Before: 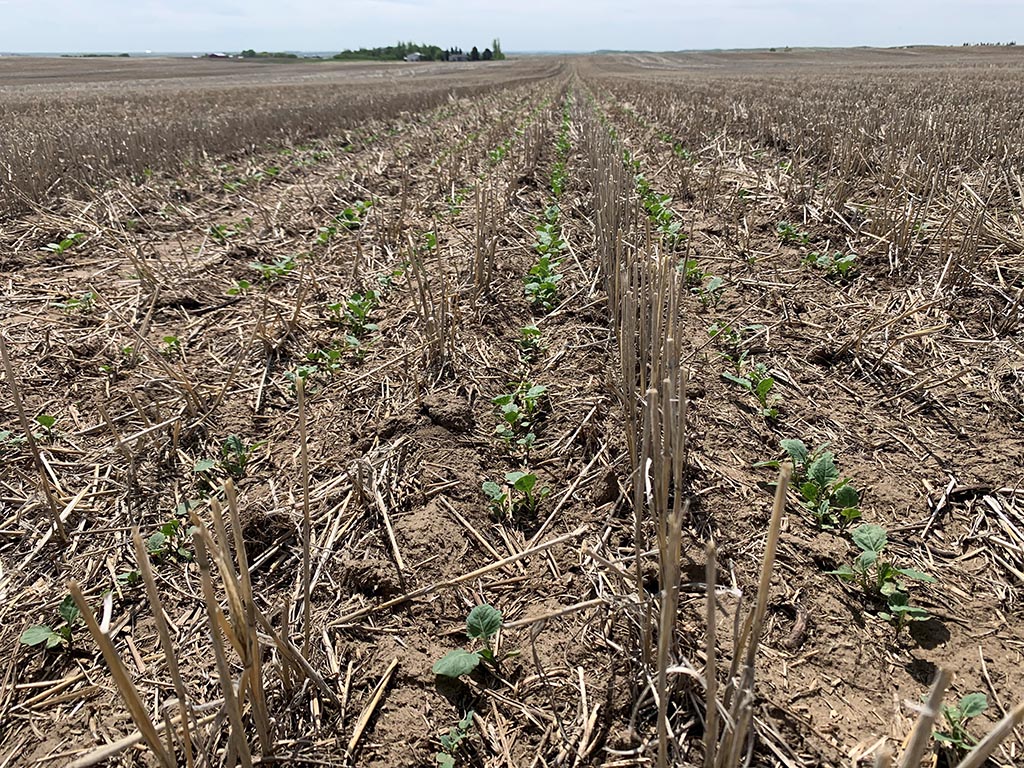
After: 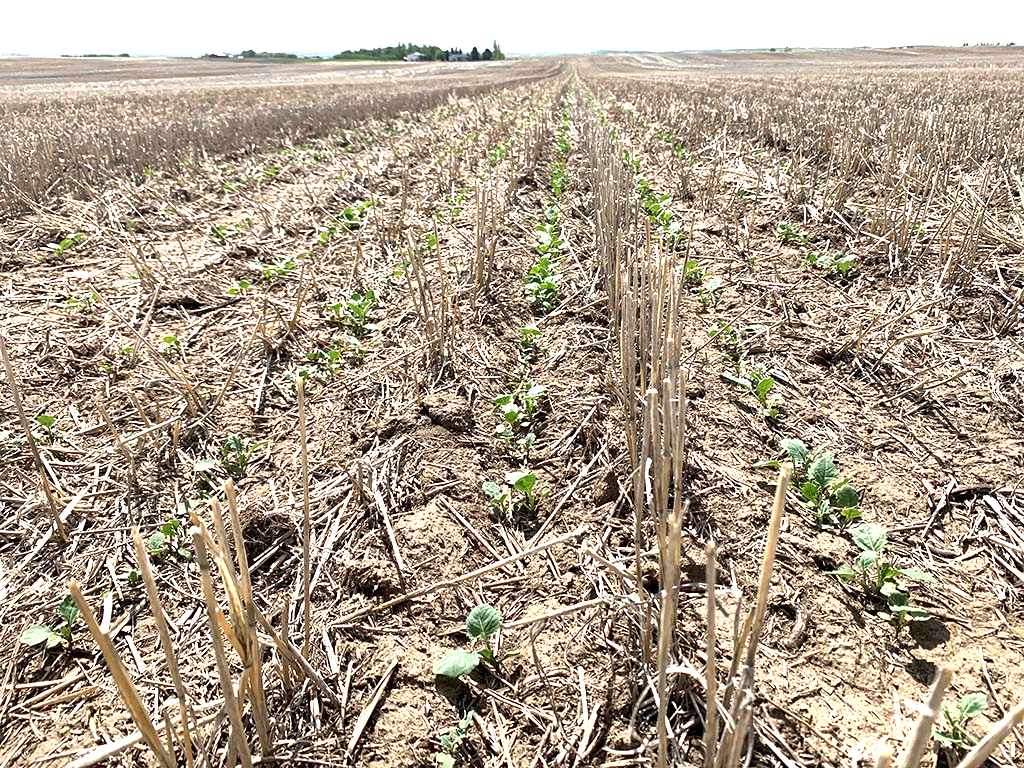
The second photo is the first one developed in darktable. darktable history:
exposure: black level correction 0, exposure 1.295 EV, compensate highlight preservation false
local contrast: mode bilateral grid, contrast 20, coarseness 49, detail 150%, midtone range 0.2
